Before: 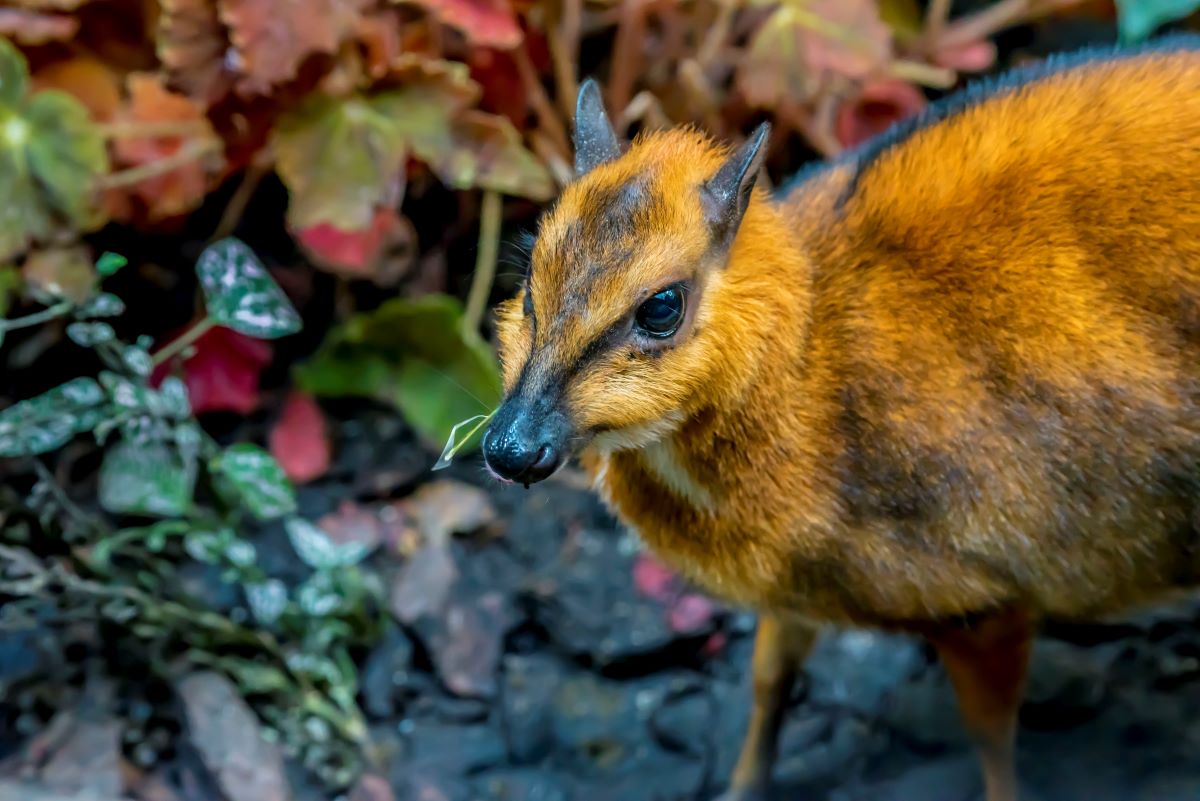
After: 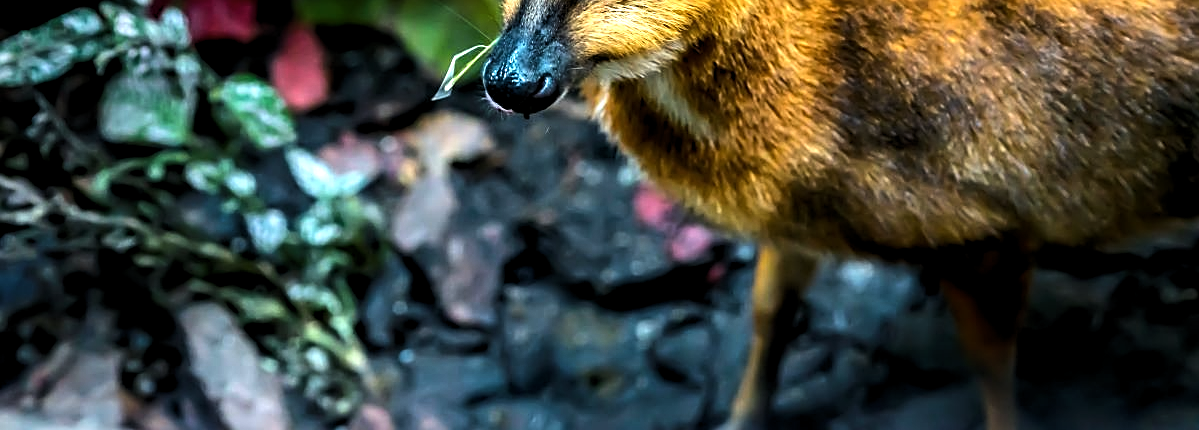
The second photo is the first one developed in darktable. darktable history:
levels: levels [0.026, 0.507, 0.987]
crop and rotate: top 46.237%
tone equalizer: -8 EV -1.08 EV, -7 EV -1.01 EV, -6 EV -0.867 EV, -5 EV -0.578 EV, -3 EV 0.578 EV, -2 EV 0.867 EV, -1 EV 1.01 EV, +0 EV 1.08 EV, edges refinement/feathering 500, mask exposure compensation -1.57 EV, preserve details no
sharpen: on, module defaults
